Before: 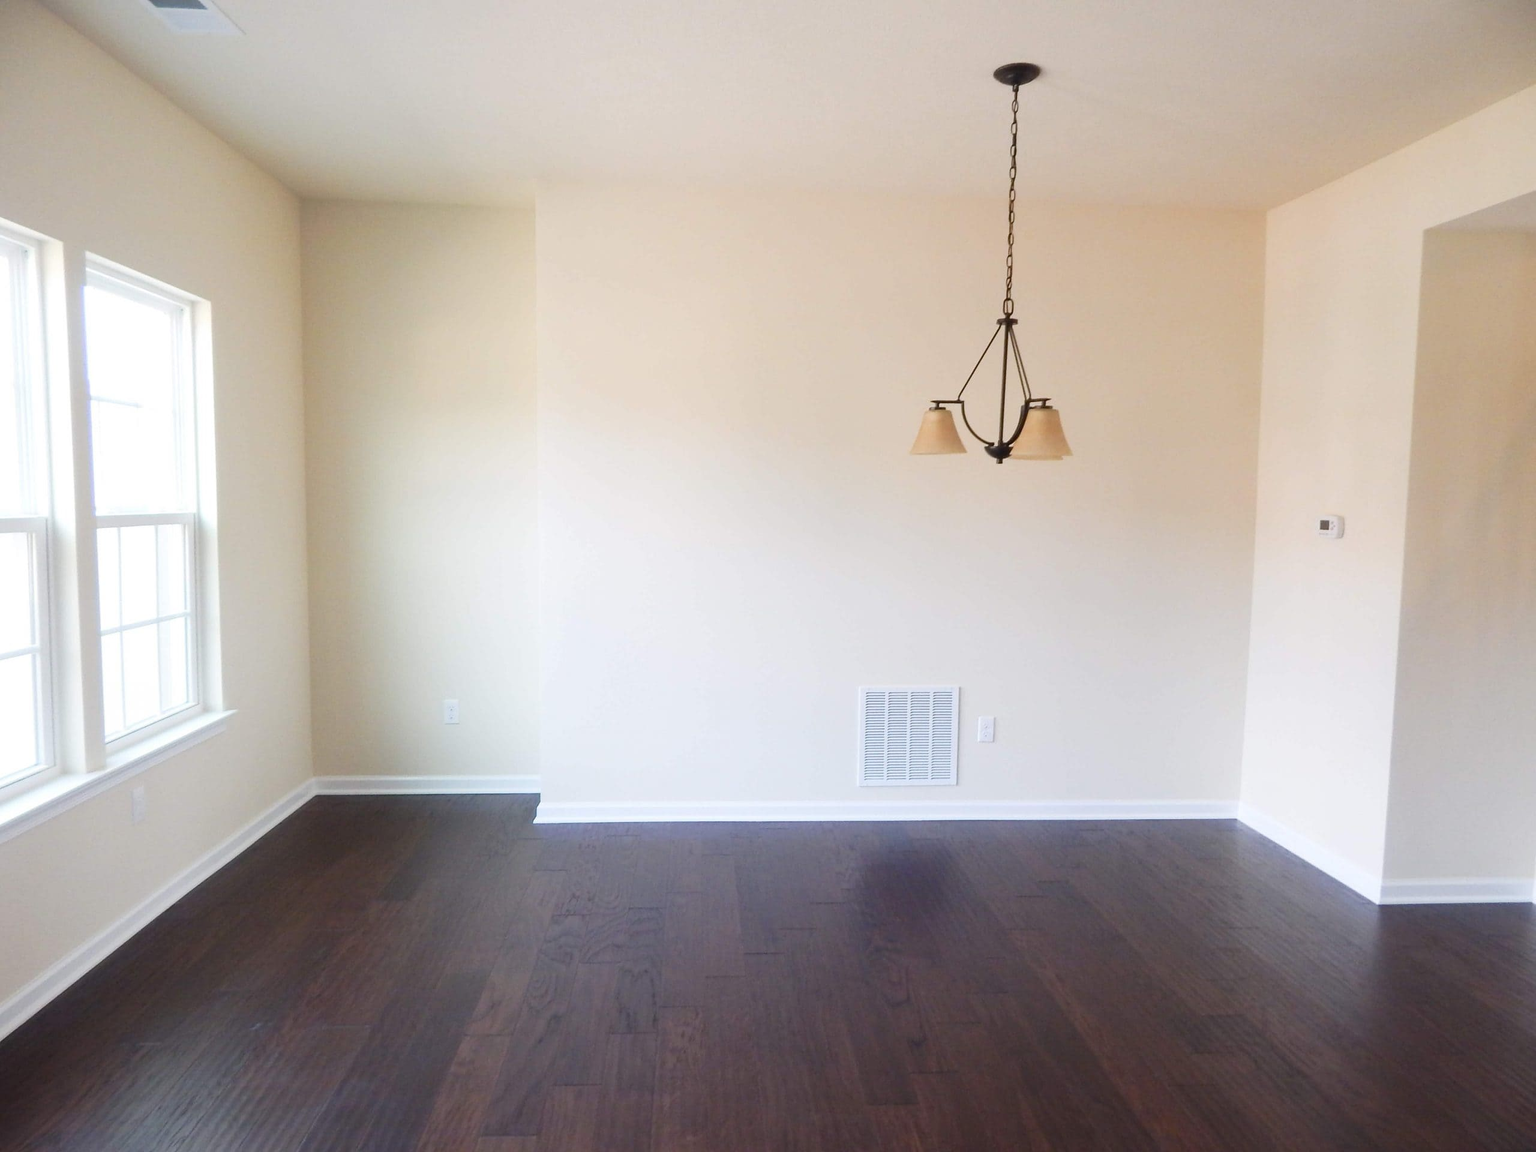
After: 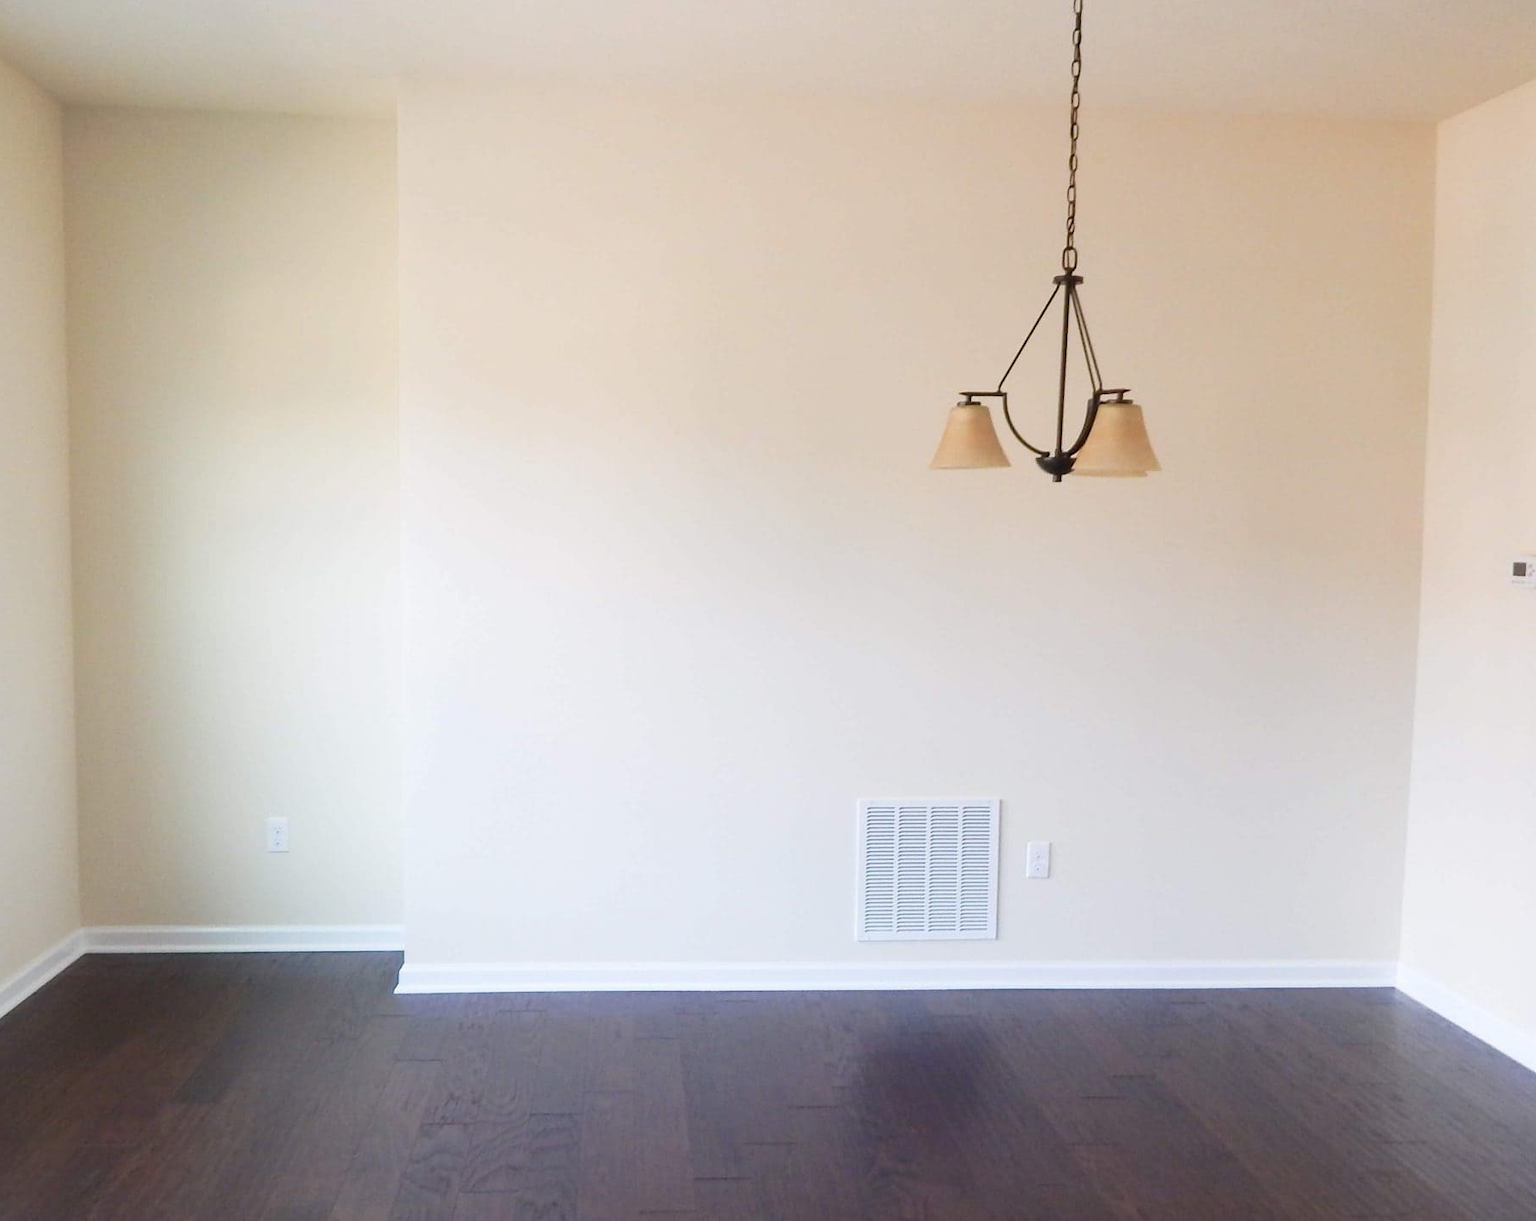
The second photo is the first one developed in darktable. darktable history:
crop and rotate: left 16.71%, top 10.879%, right 12.948%, bottom 14.584%
